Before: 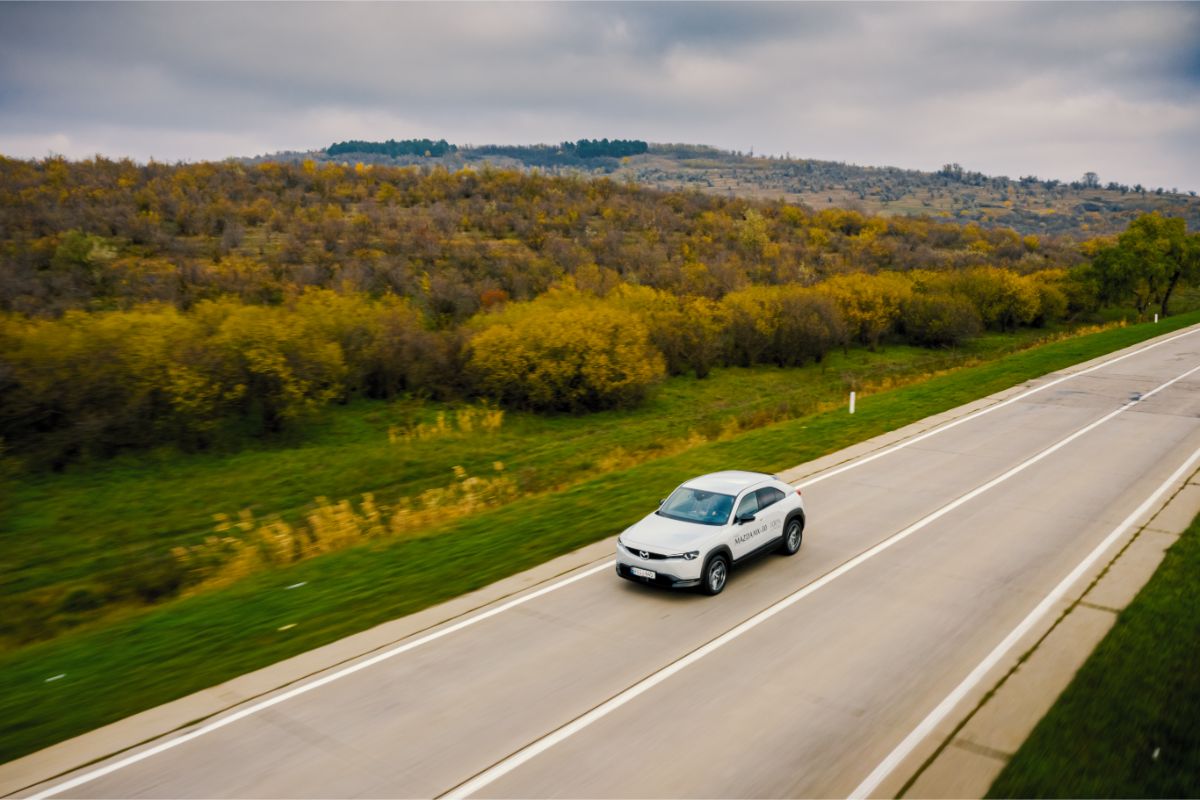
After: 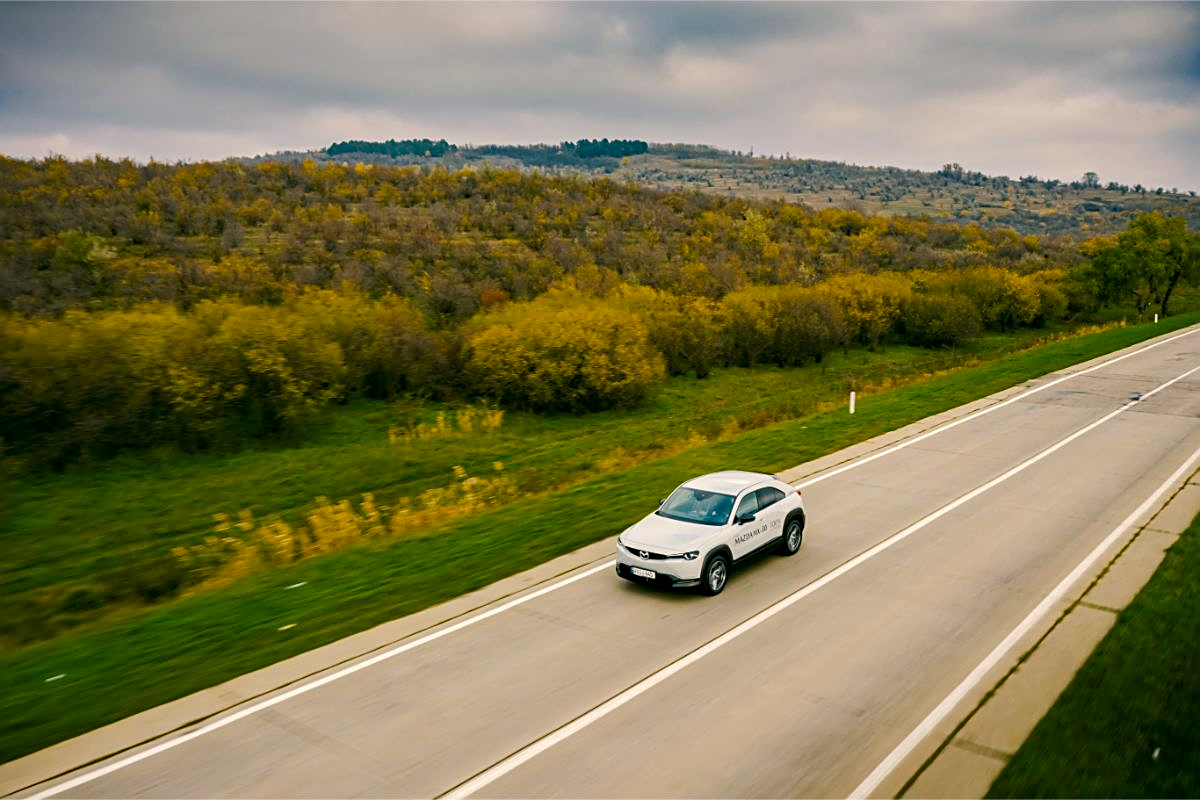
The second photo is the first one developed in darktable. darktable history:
sharpen: on, module defaults
color correction: highlights a* 4.02, highlights b* 4.98, shadows a* -7.55, shadows b* 4.98
haze removal: compatibility mode true, adaptive false
